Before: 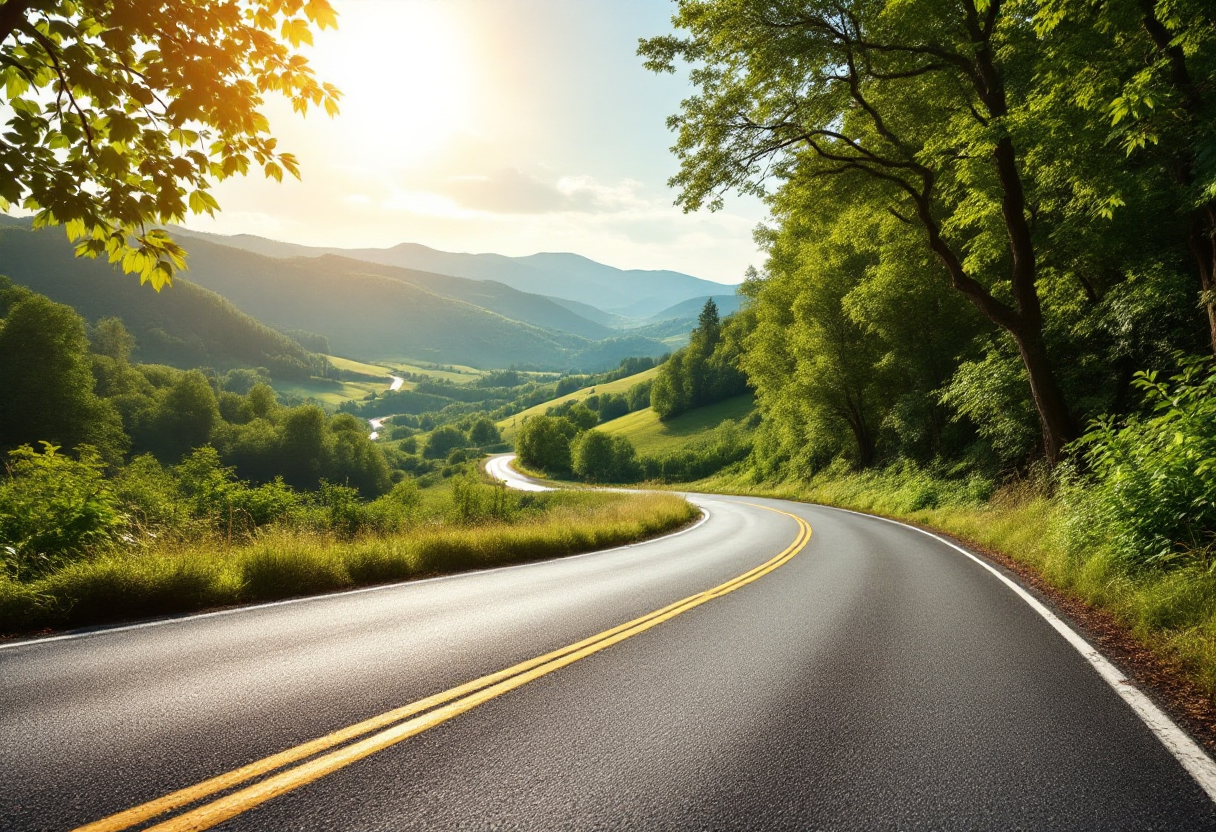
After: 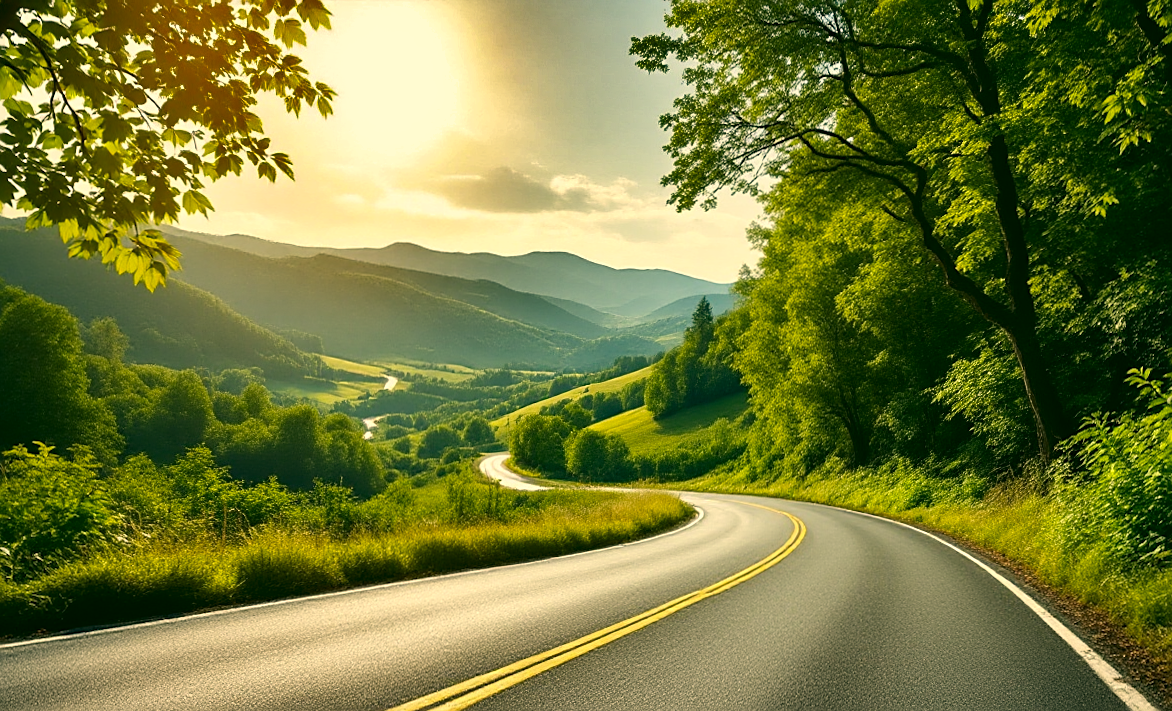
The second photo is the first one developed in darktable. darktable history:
shadows and highlights: shadows 17.31, highlights -84.15, soften with gaussian
color correction: highlights a* 5.19, highlights b* 23.89, shadows a* -15.62, shadows b* 3.81
crop and rotate: angle 0.154°, left 0.319%, right 2.852%, bottom 14.203%
sharpen: on, module defaults
tone equalizer: edges refinement/feathering 500, mask exposure compensation -1.57 EV, preserve details guided filter
